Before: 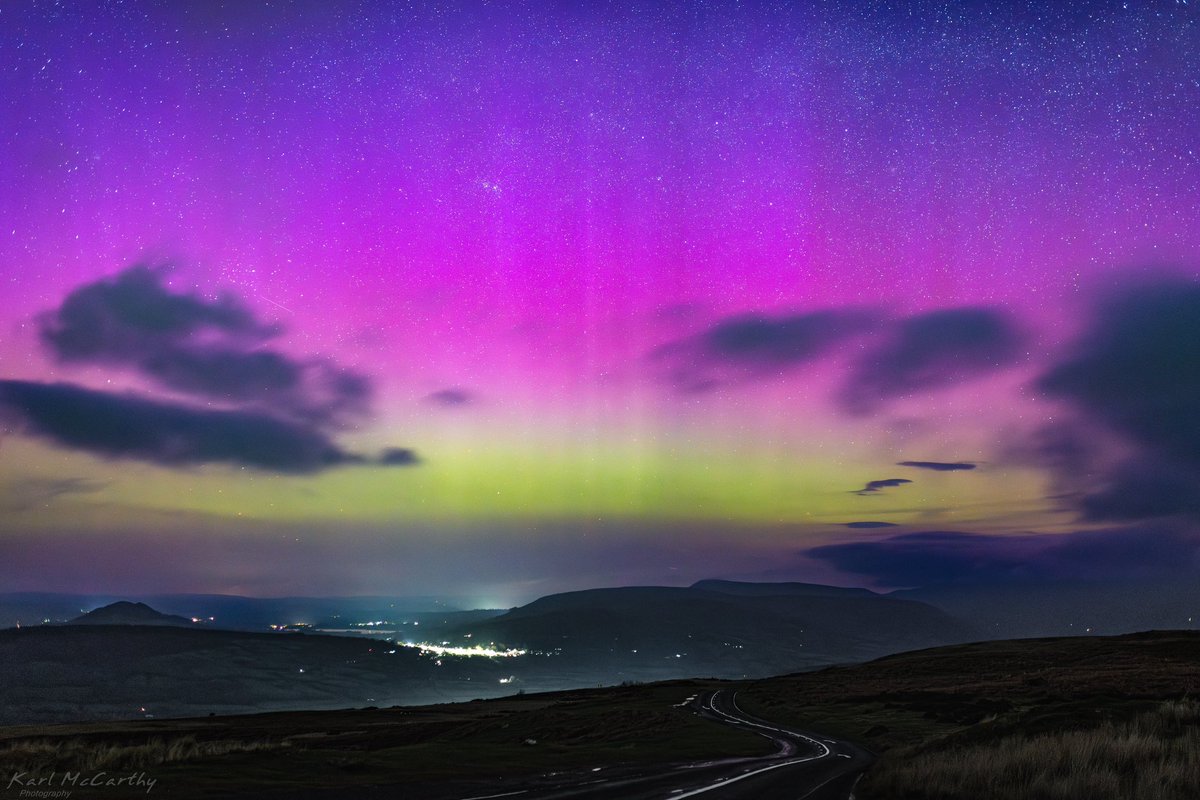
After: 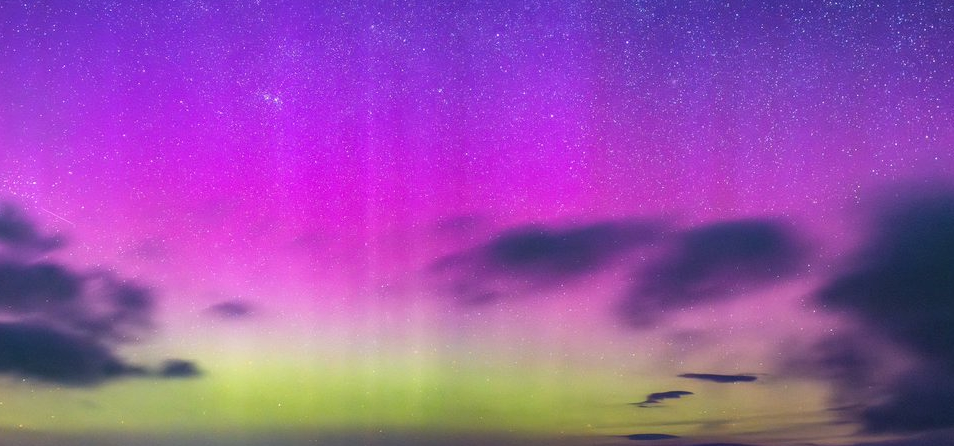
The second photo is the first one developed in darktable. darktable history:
crop: left 18.309%, top 11.123%, right 2.12%, bottom 33.079%
local contrast: on, module defaults
